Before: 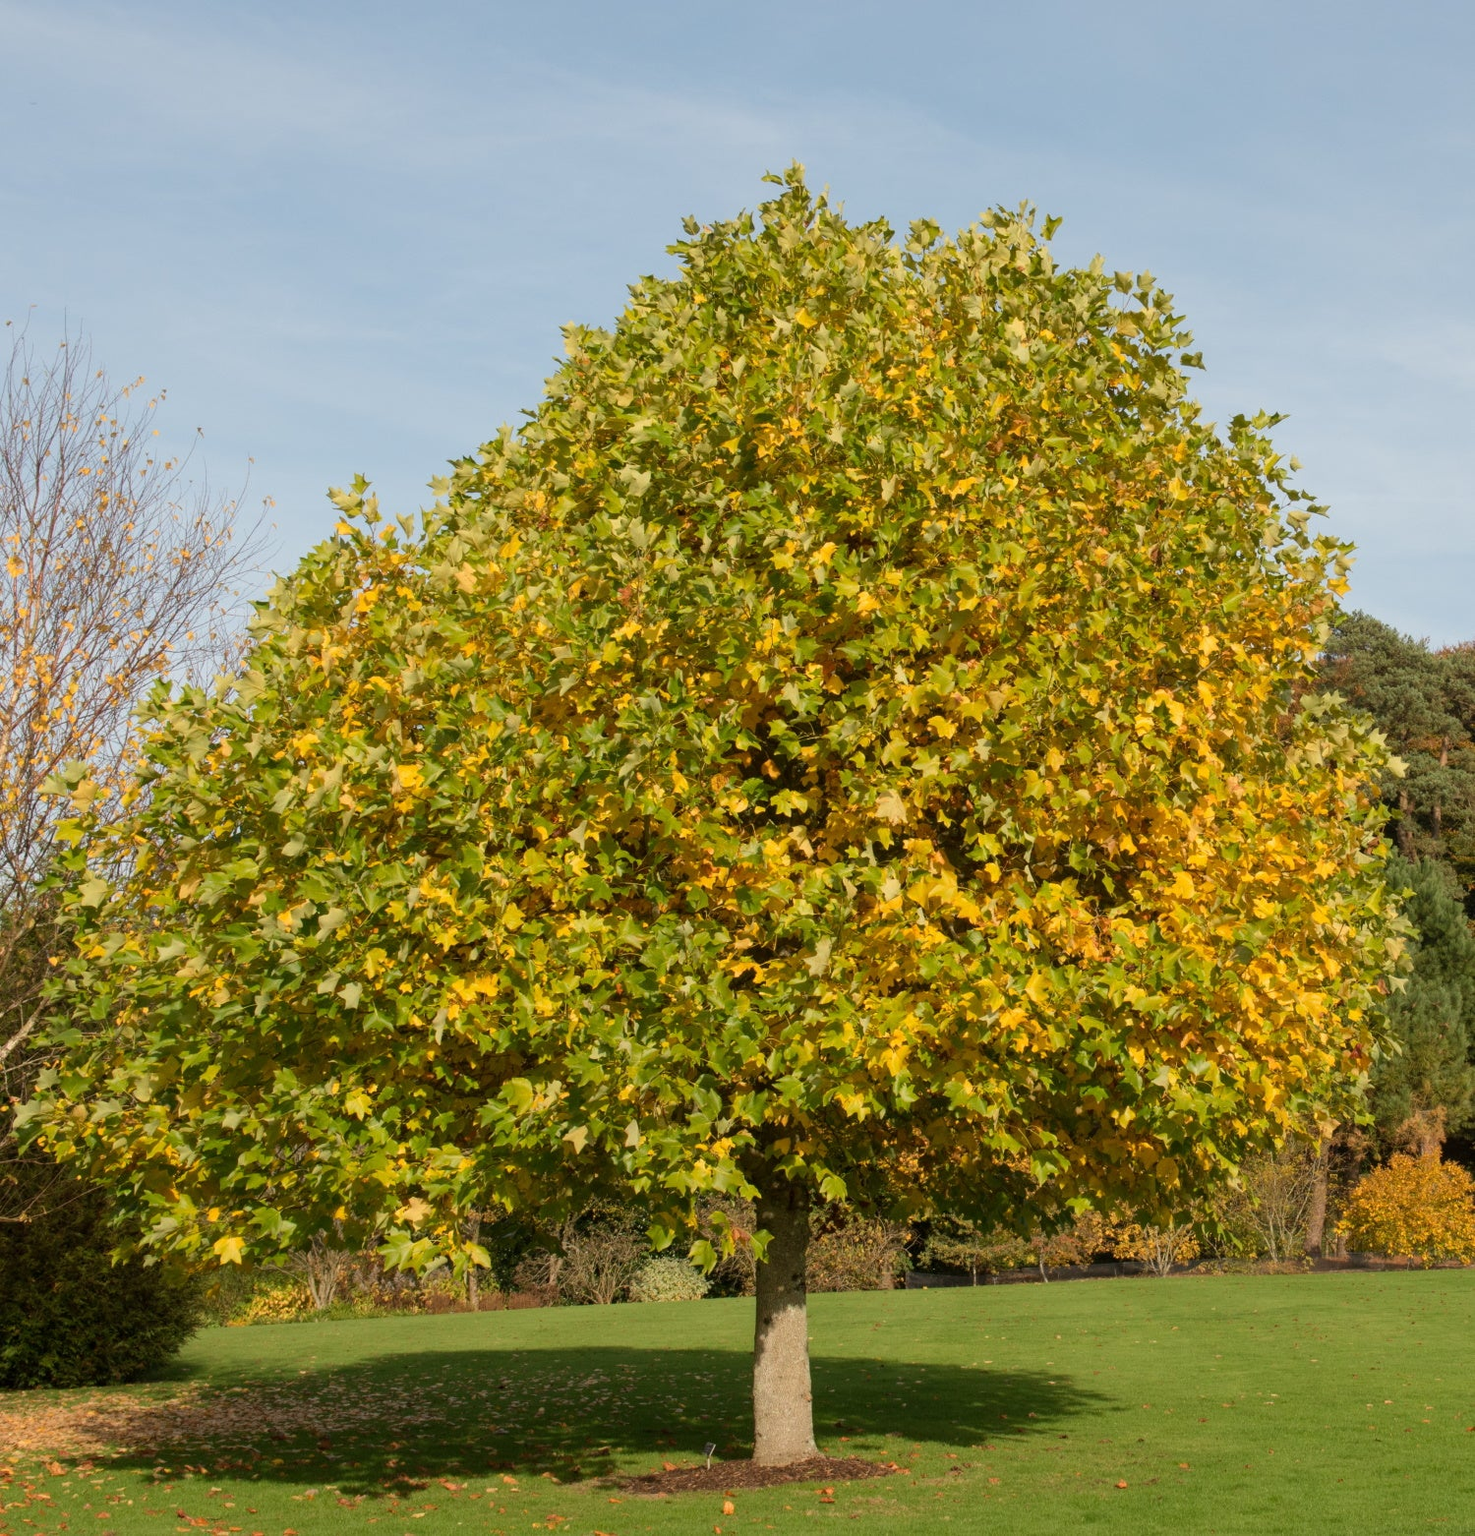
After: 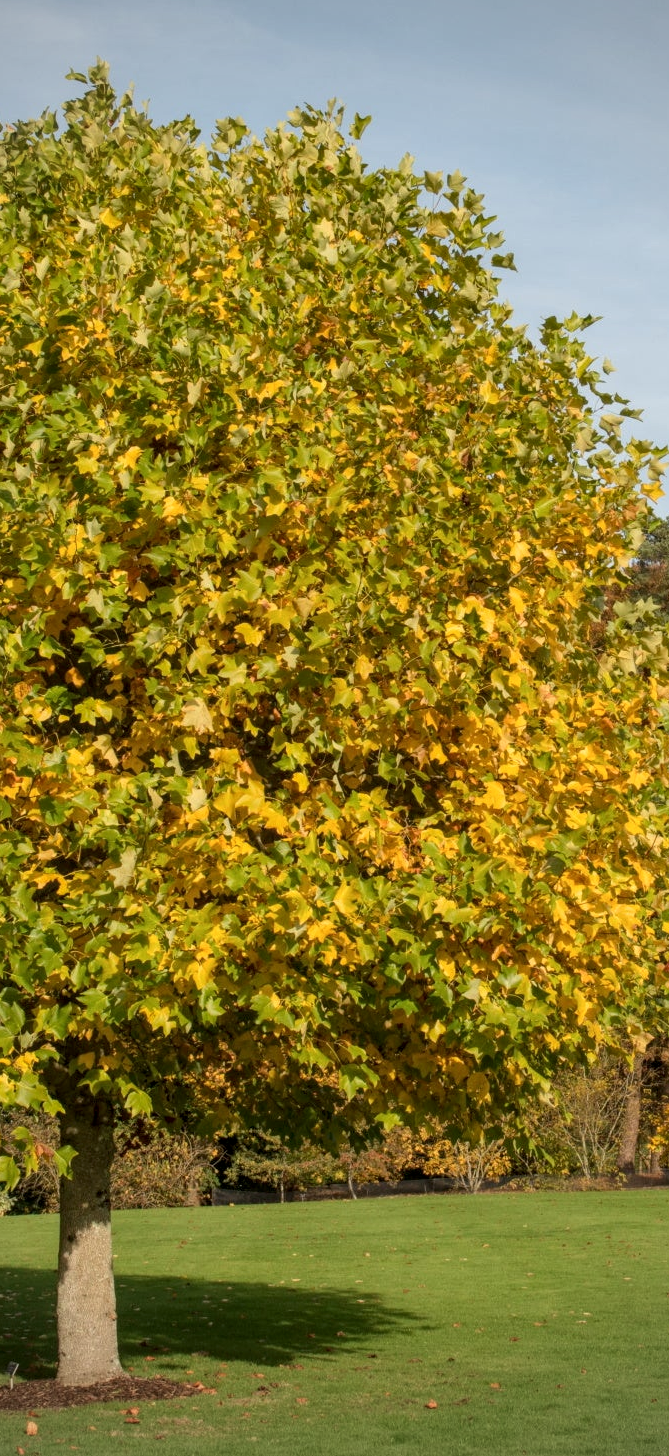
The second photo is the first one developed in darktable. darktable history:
vignetting: fall-off radius 60.86%
local contrast: on, module defaults
crop: left 47.32%, top 6.773%, right 8.051%
